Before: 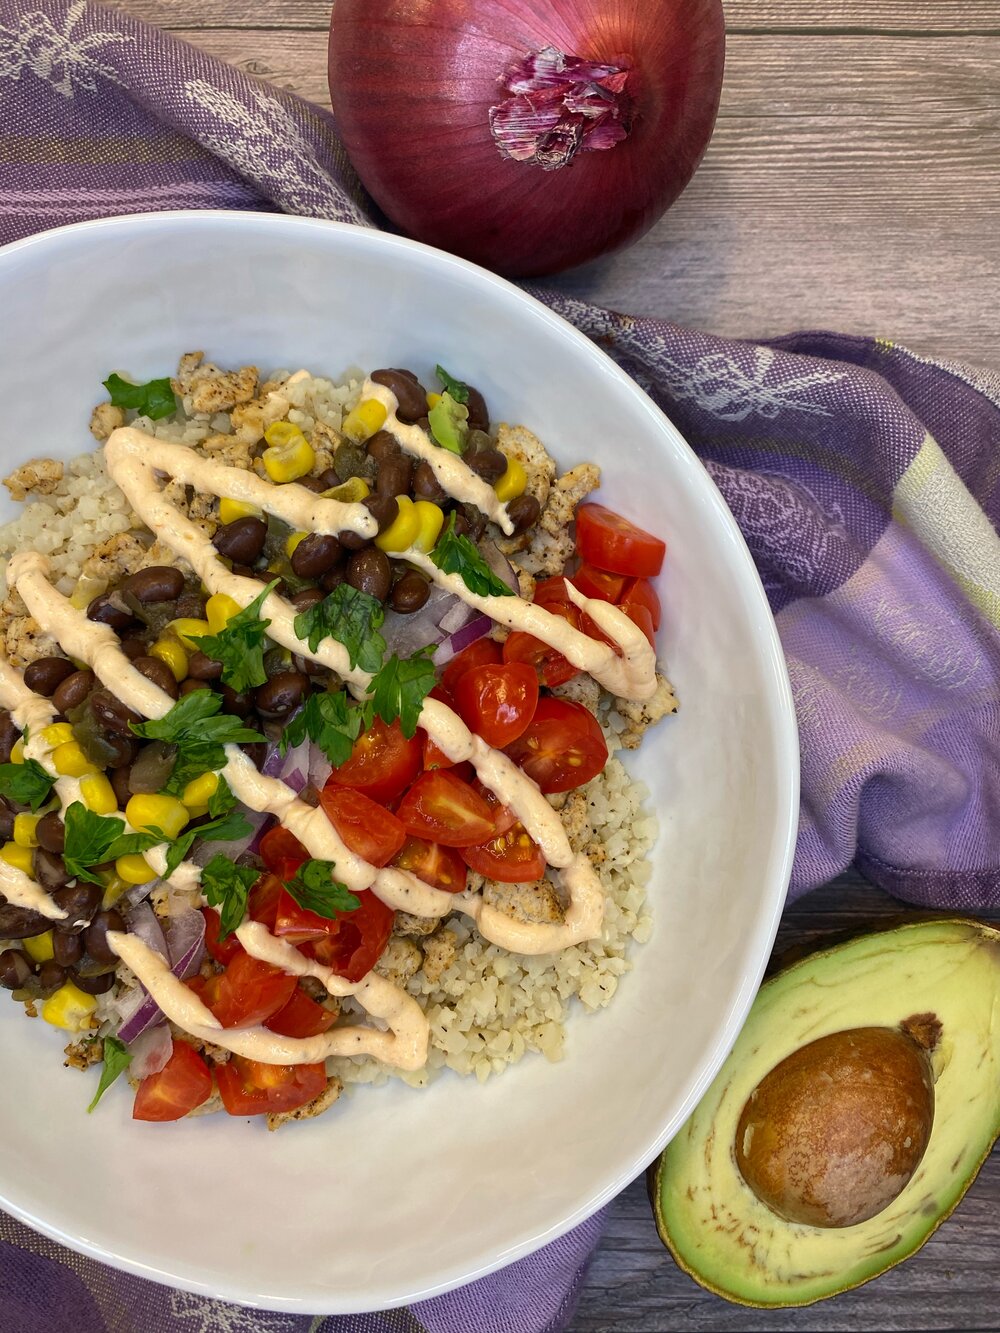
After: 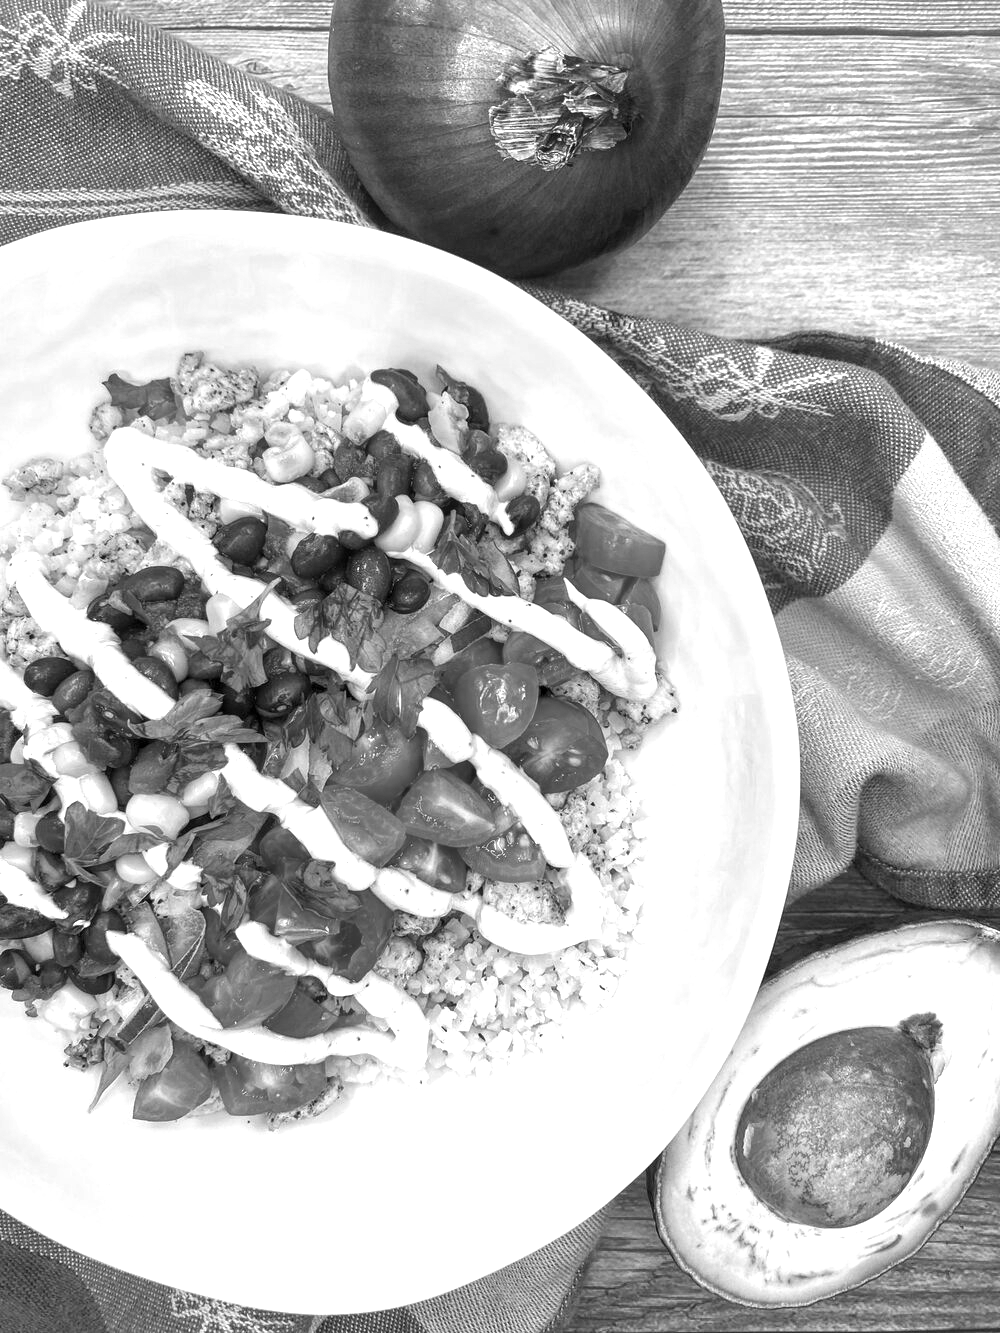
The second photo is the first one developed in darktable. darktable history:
white balance: red 0.967, blue 1.119, emerald 0.756
monochrome: a 32, b 64, size 2.3
exposure: black level correction 0, exposure 1.1 EV, compensate exposure bias true, compensate highlight preservation false
local contrast: on, module defaults
